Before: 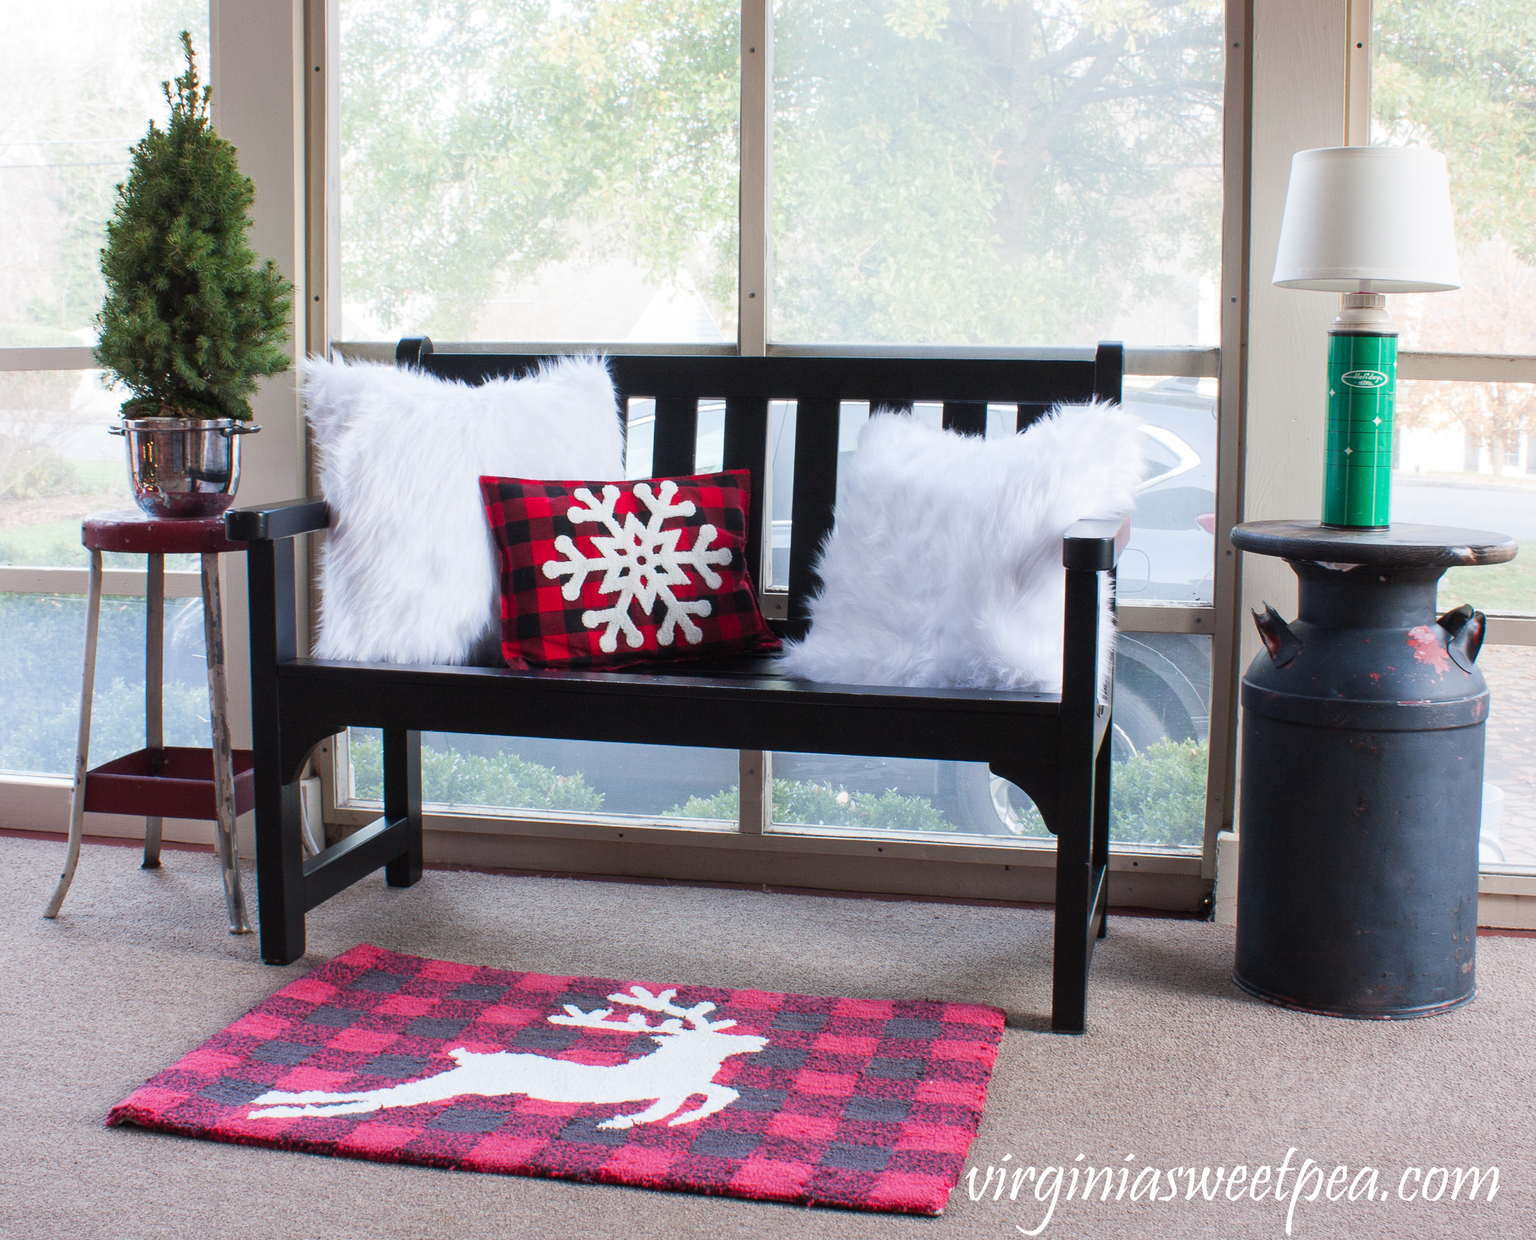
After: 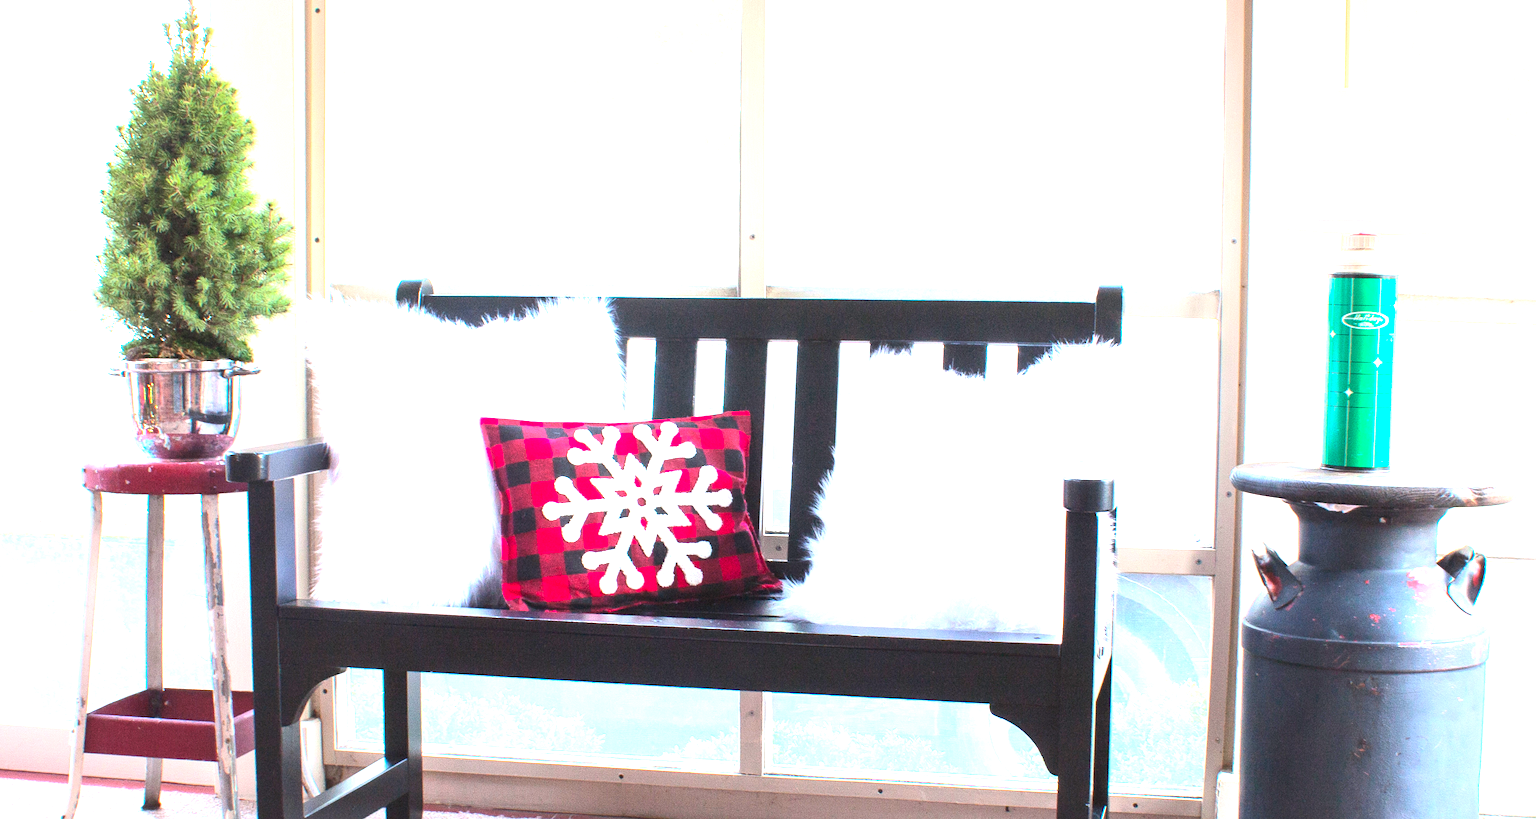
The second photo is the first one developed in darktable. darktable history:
contrast brightness saturation: contrast 0.2, brightness 0.157, saturation 0.221
crop and rotate: top 4.765%, bottom 29.127%
exposure: black level correction 0, exposure 1.996 EV, compensate highlight preservation false
